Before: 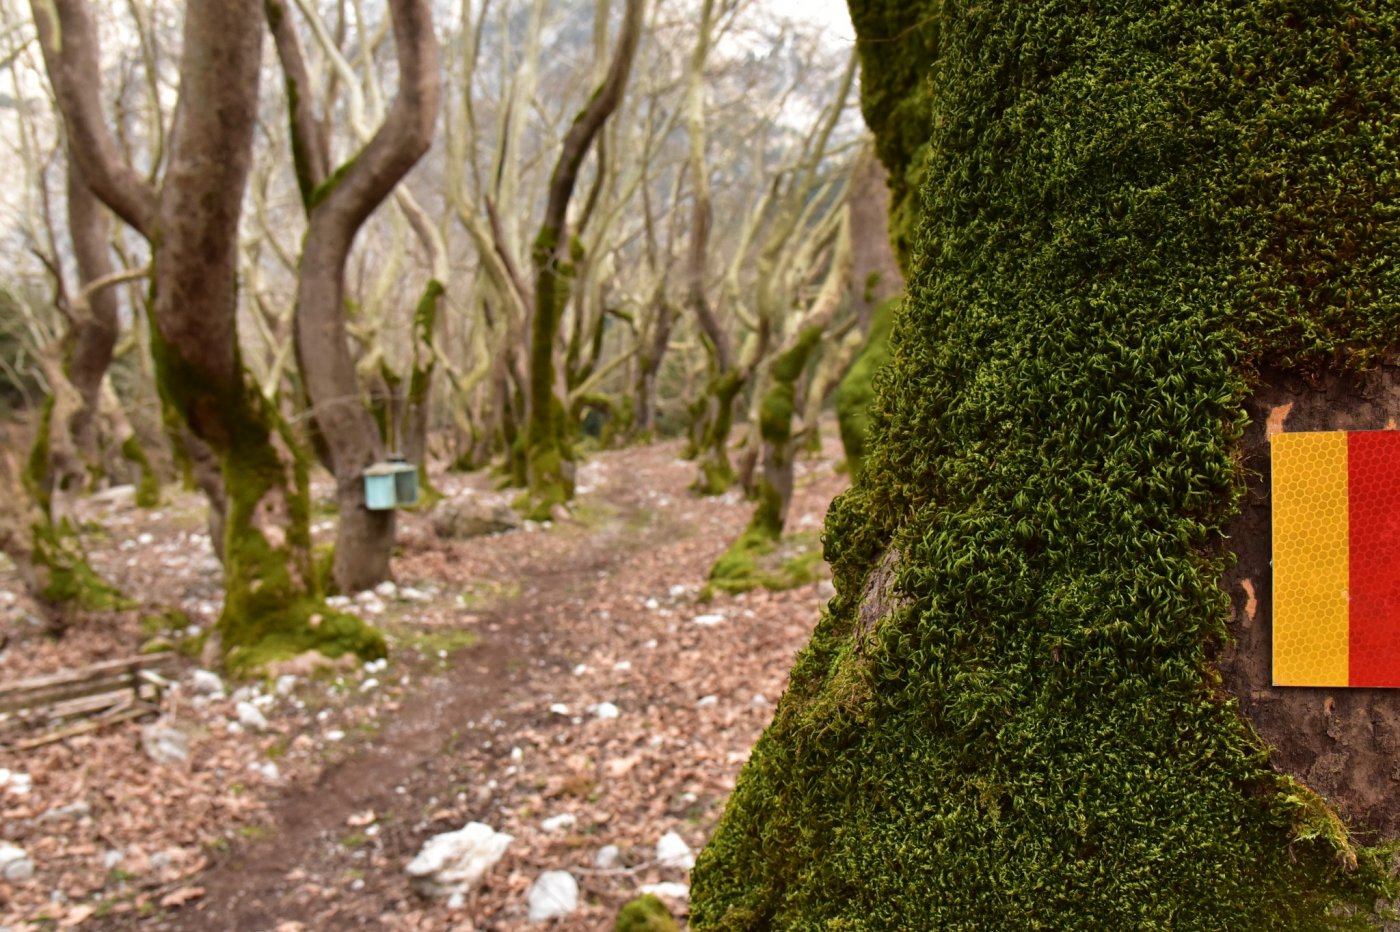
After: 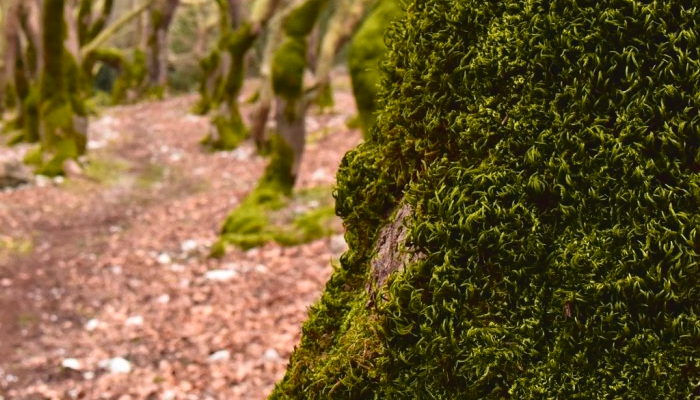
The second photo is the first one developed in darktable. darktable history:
tone curve: curves: ch0 [(0, 0.036) (0.119, 0.115) (0.461, 0.479) (0.715, 0.767) (0.817, 0.865) (1, 0.998)]; ch1 [(0, 0) (0.377, 0.416) (0.44, 0.461) (0.487, 0.49) (0.514, 0.525) (0.538, 0.561) (0.67, 0.713) (1, 1)]; ch2 [(0, 0) (0.38, 0.405) (0.463, 0.445) (0.492, 0.486) (0.529, 0.533) (0.578, 0.59) (0.653, 0.698) (1, 1)], color space Lab, independent channels, preserve colors none
crop: left 34.871%, top 37.057%, right 15.071%, bottom 19.94%
